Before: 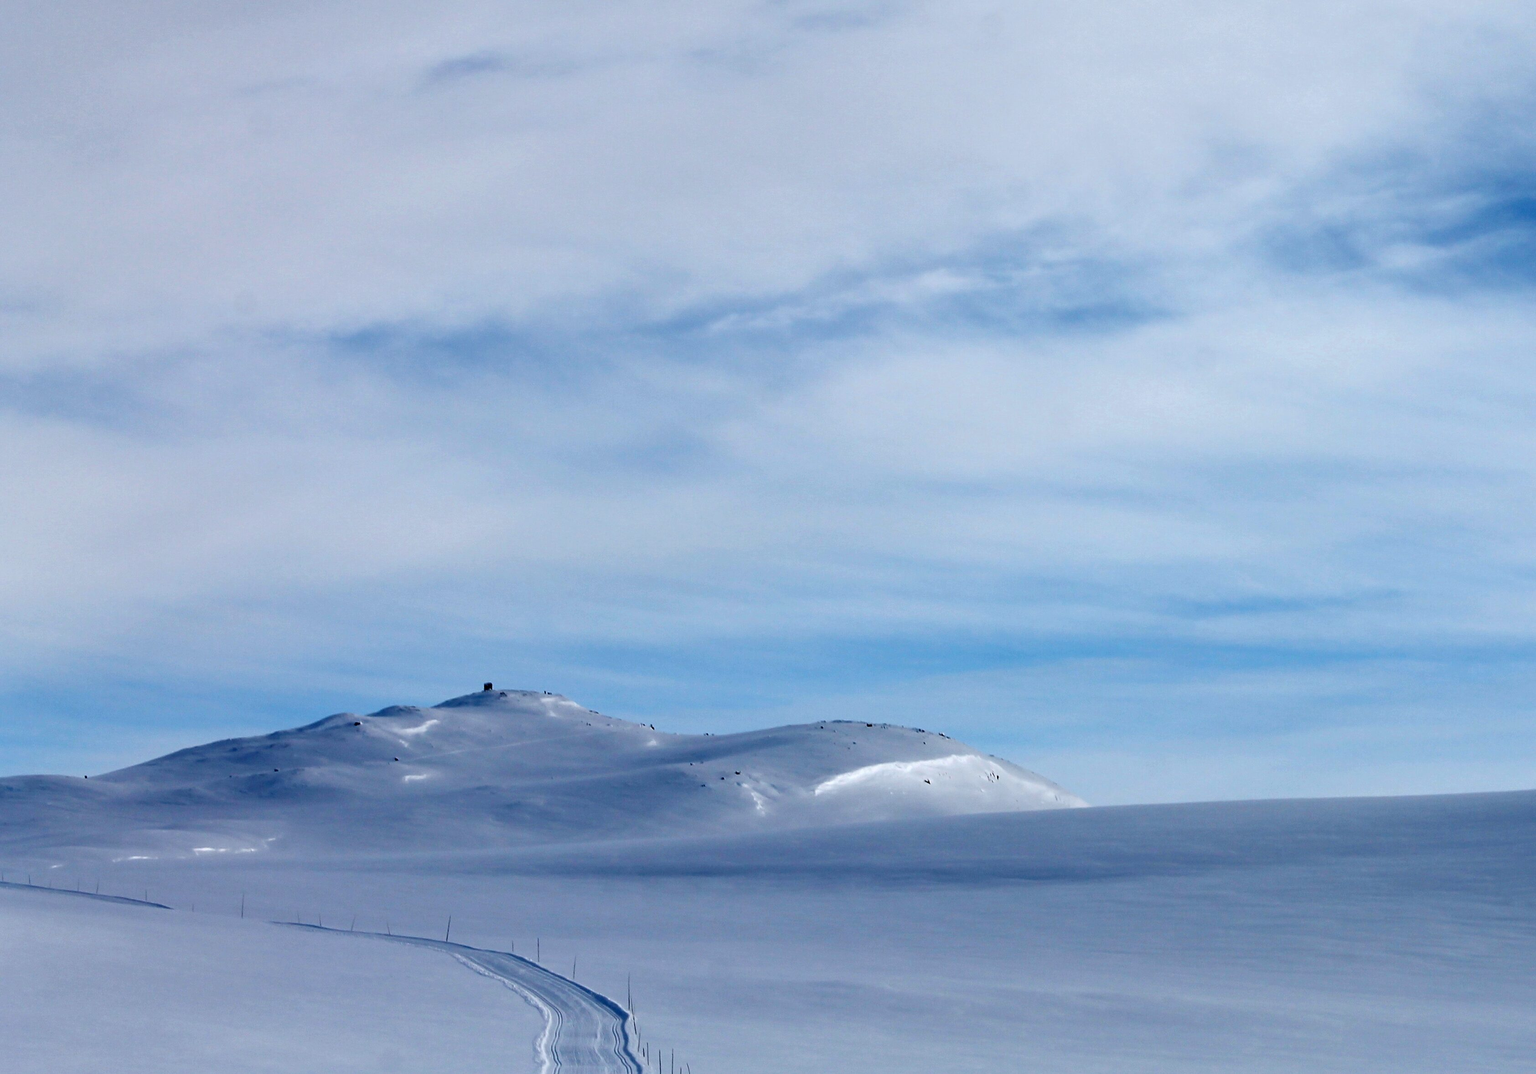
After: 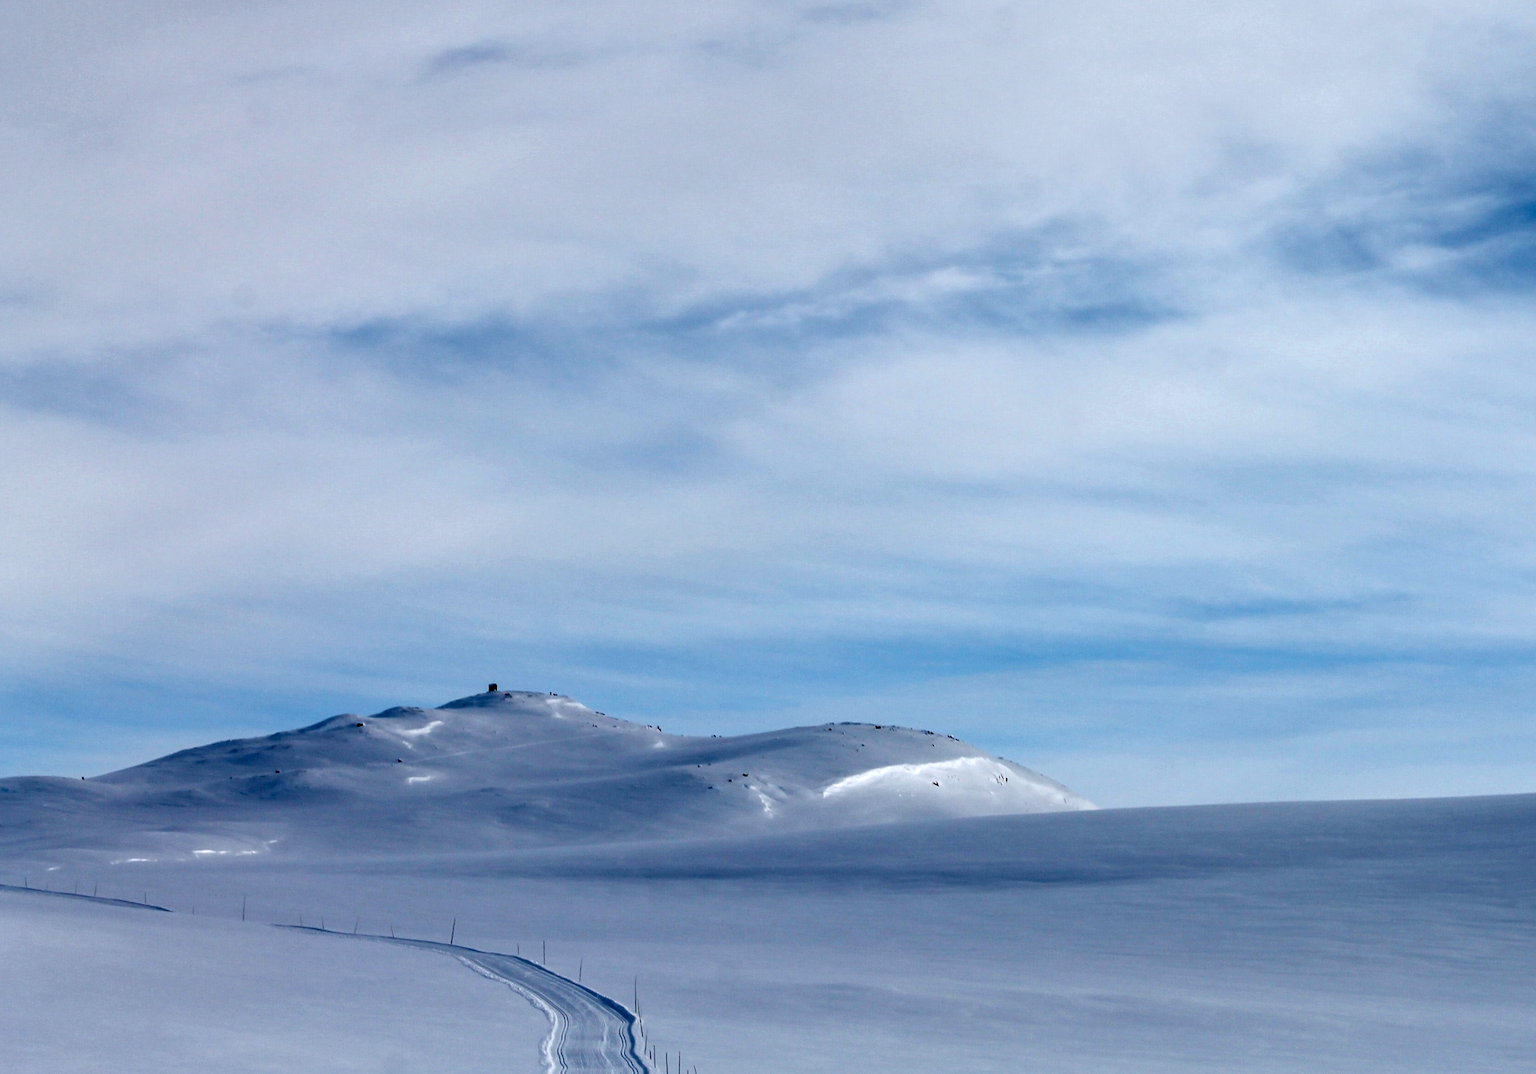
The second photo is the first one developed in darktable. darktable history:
base curve: preserve colors none
rotate and perspective: rotation 0.174°, lens shift (vertical) 0.013, lens shift (horizontal) 0.019, shear 0.001, automatic cropping original format, crop left 0.007, crop right 0.991, crop top 0.016, crop bottom 0.997
local contrast: highlights 25%, shadows 75%, midtone range 0.75
